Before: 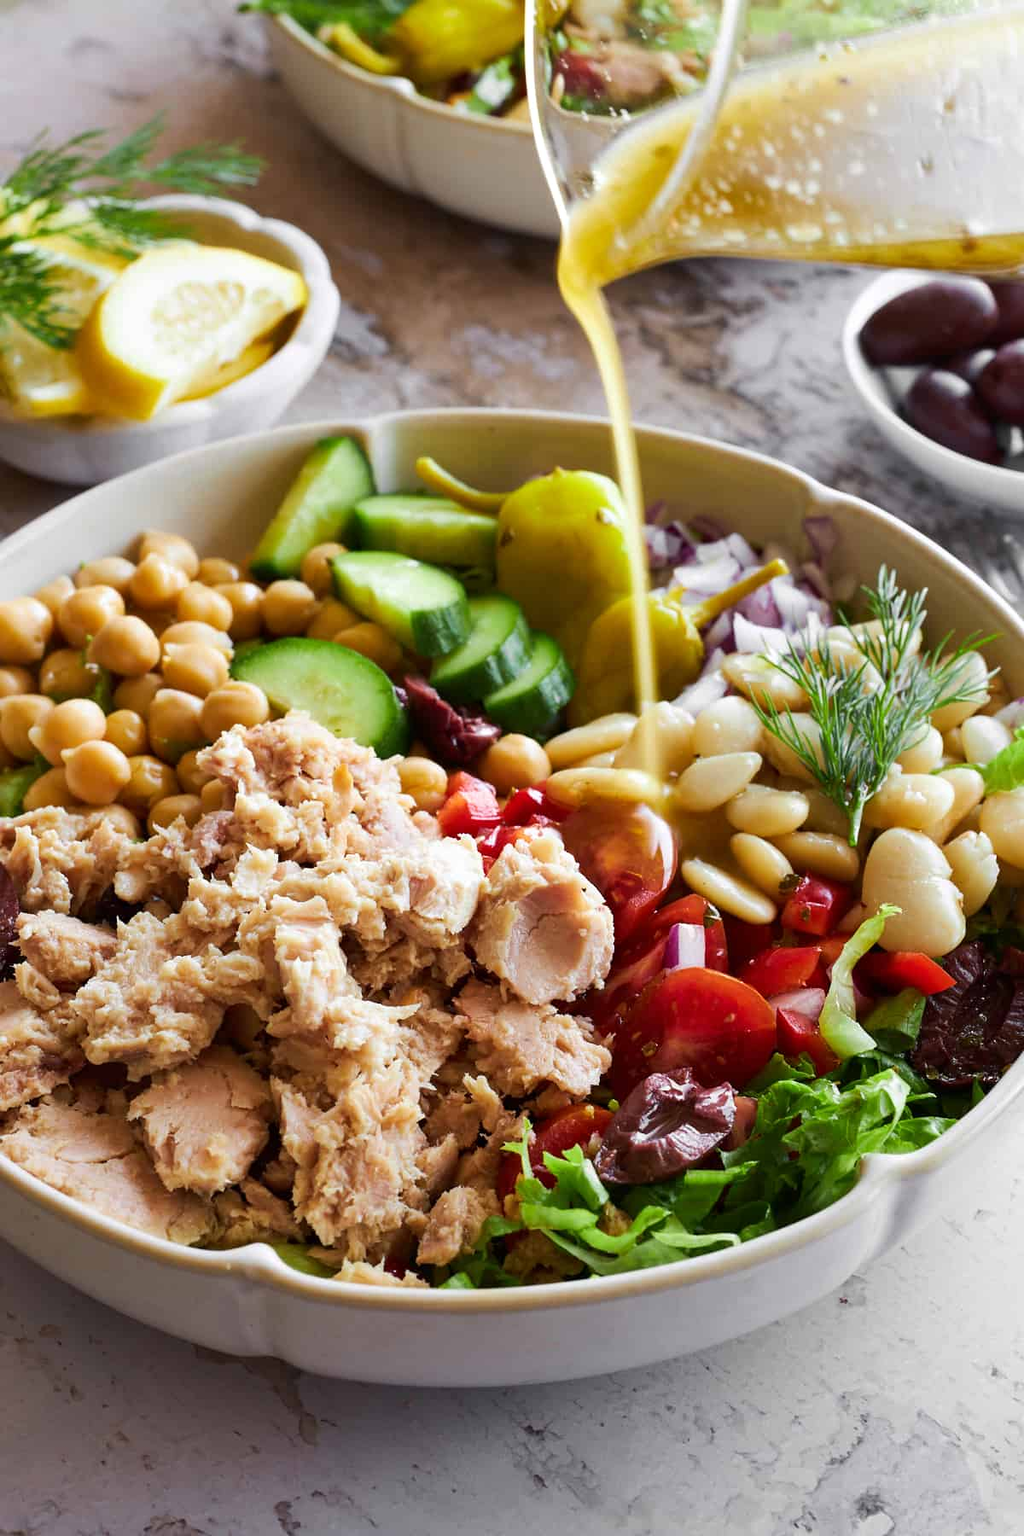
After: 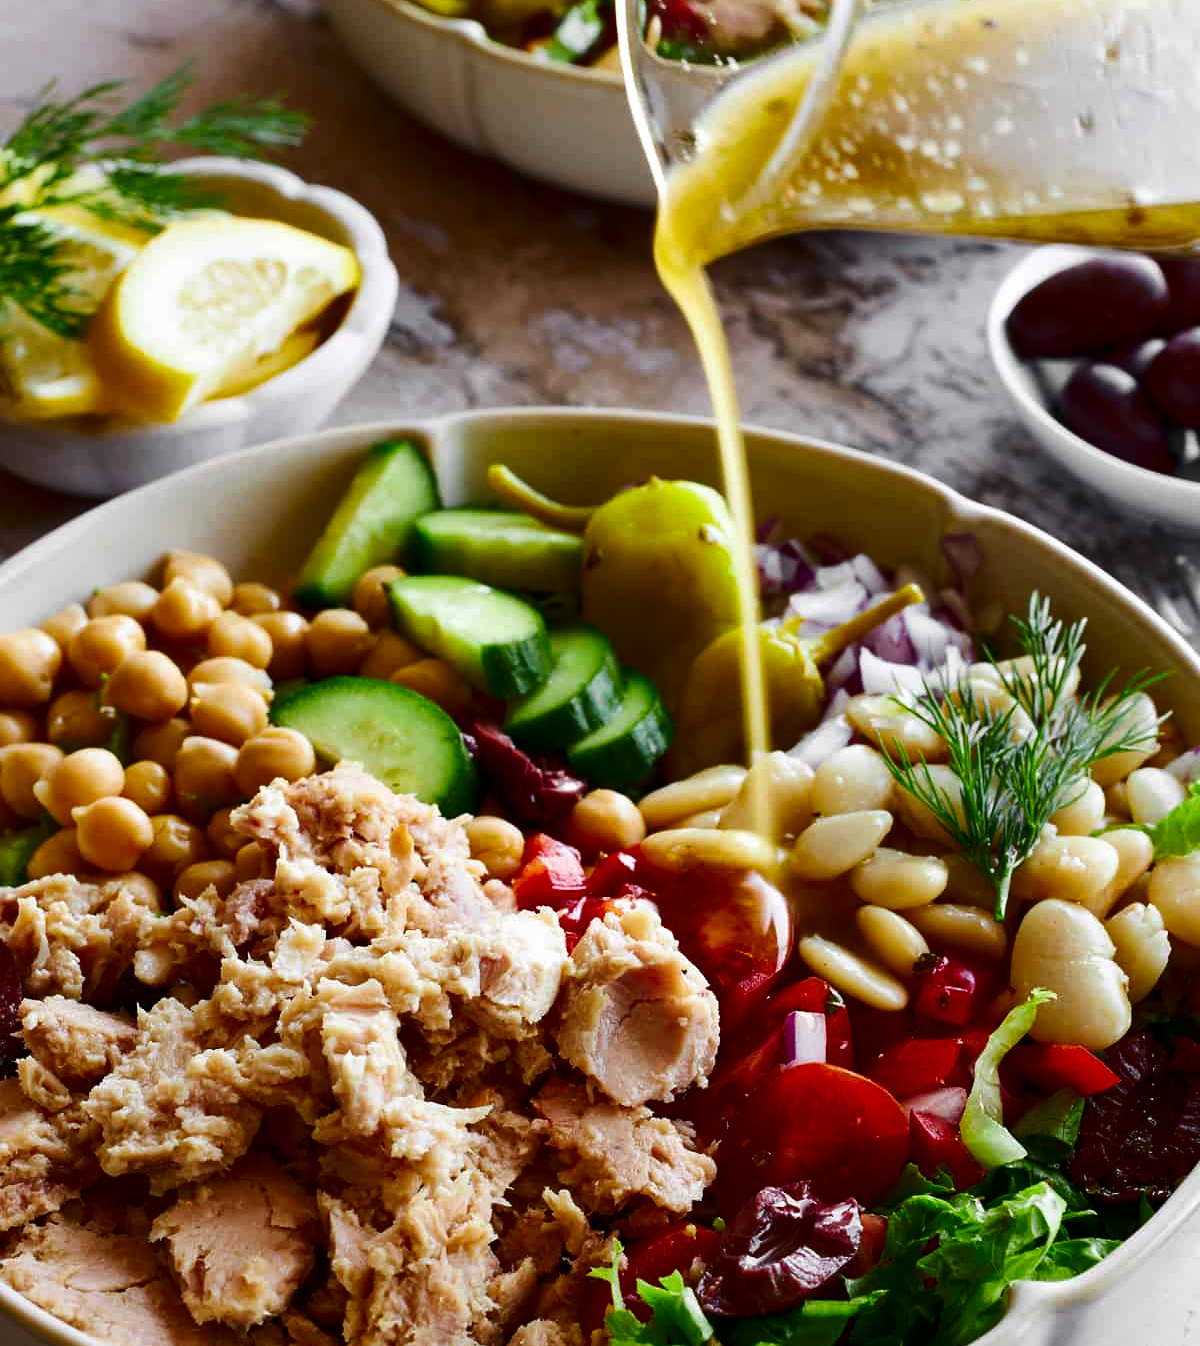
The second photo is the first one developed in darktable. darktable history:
contrast brightness saturation: contrast 0.132, brightness -0.239, saturation 0.148
crop: top 3.966%, bottom 21.215%
